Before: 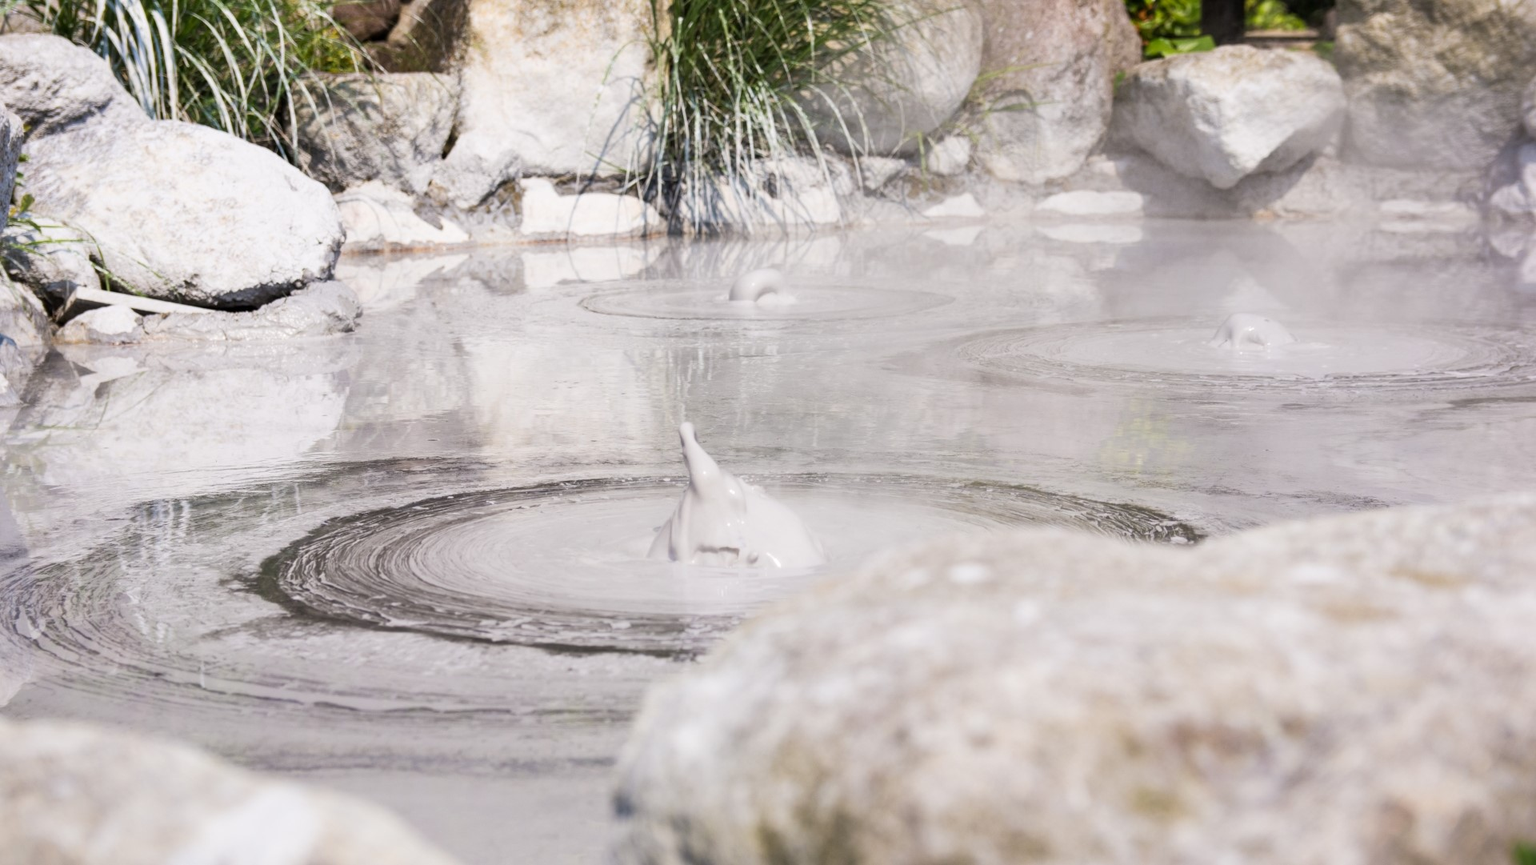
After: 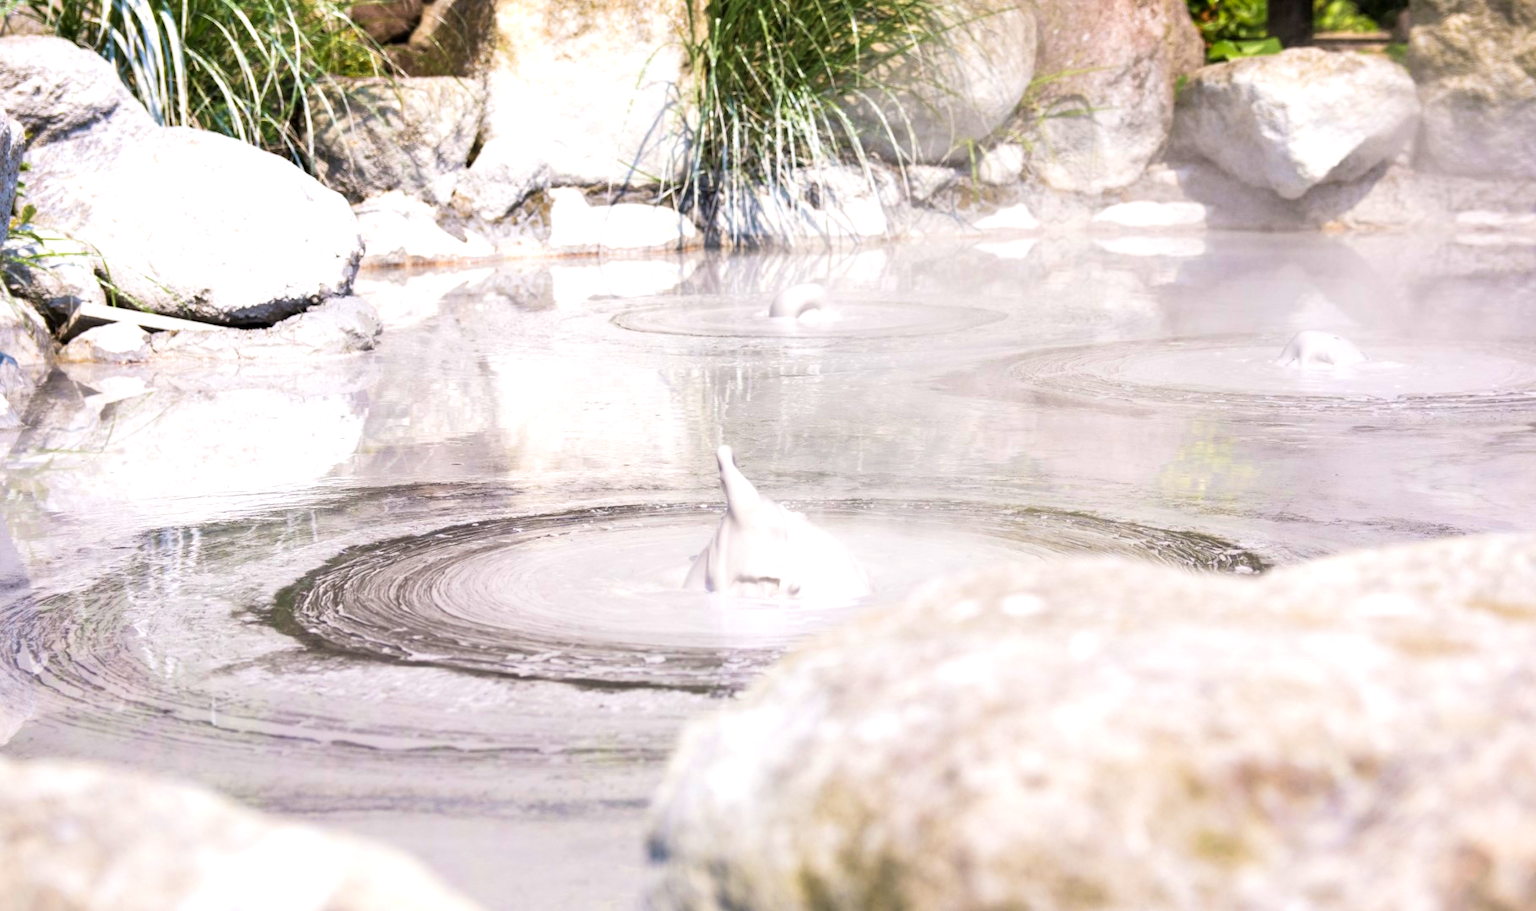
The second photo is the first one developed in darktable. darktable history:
exposure: black level correction 0.001, exposure 0.5 EV, compensate exposure bias true, compensate highlight preservation false
velvia: strength 40%
crop and rotate: right 5.167%
